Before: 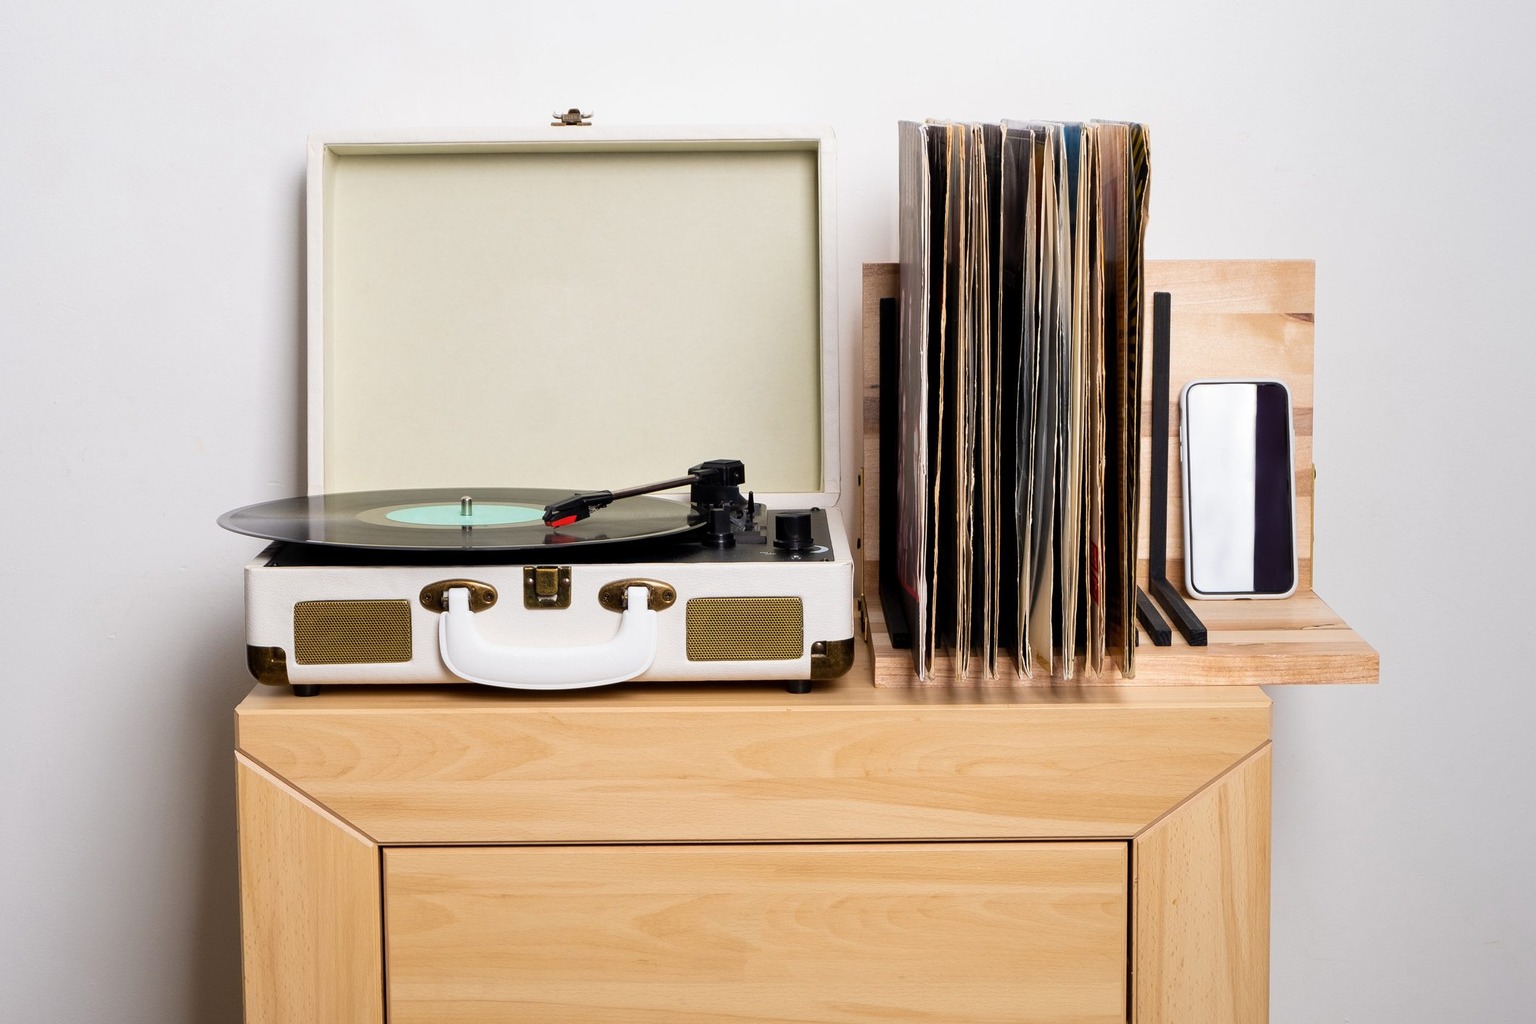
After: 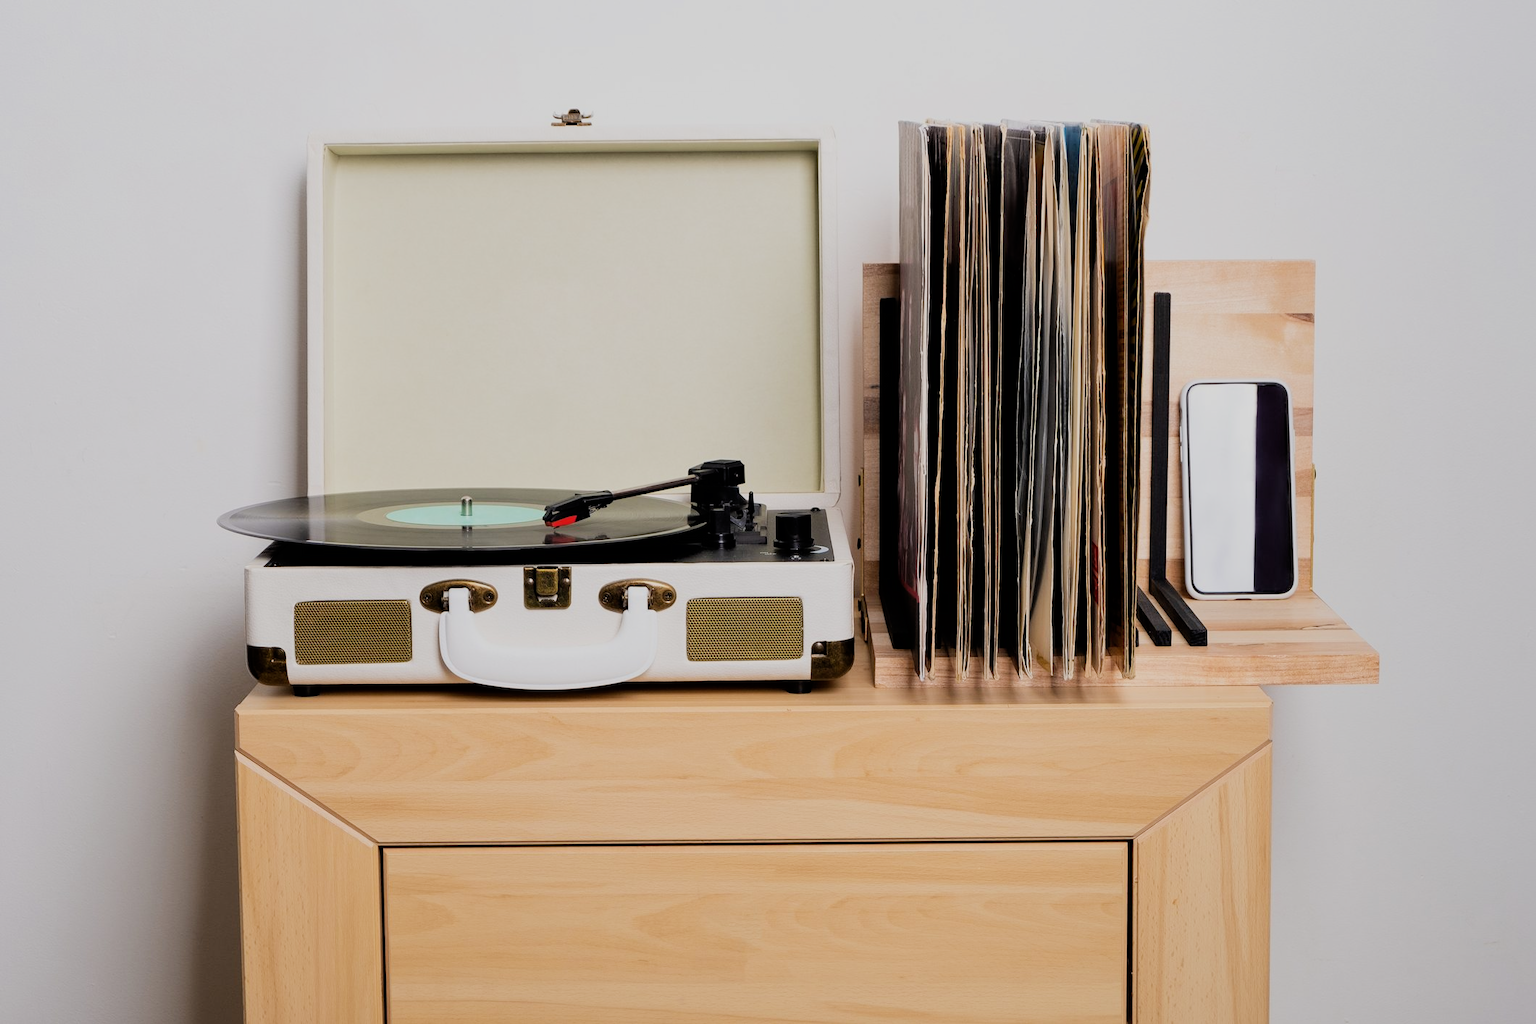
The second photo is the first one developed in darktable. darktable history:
filmic rgb: black relative exposure -7.65 EV, white relative exposure 4.56 EV, hardness 3.61, contrast 1.053
